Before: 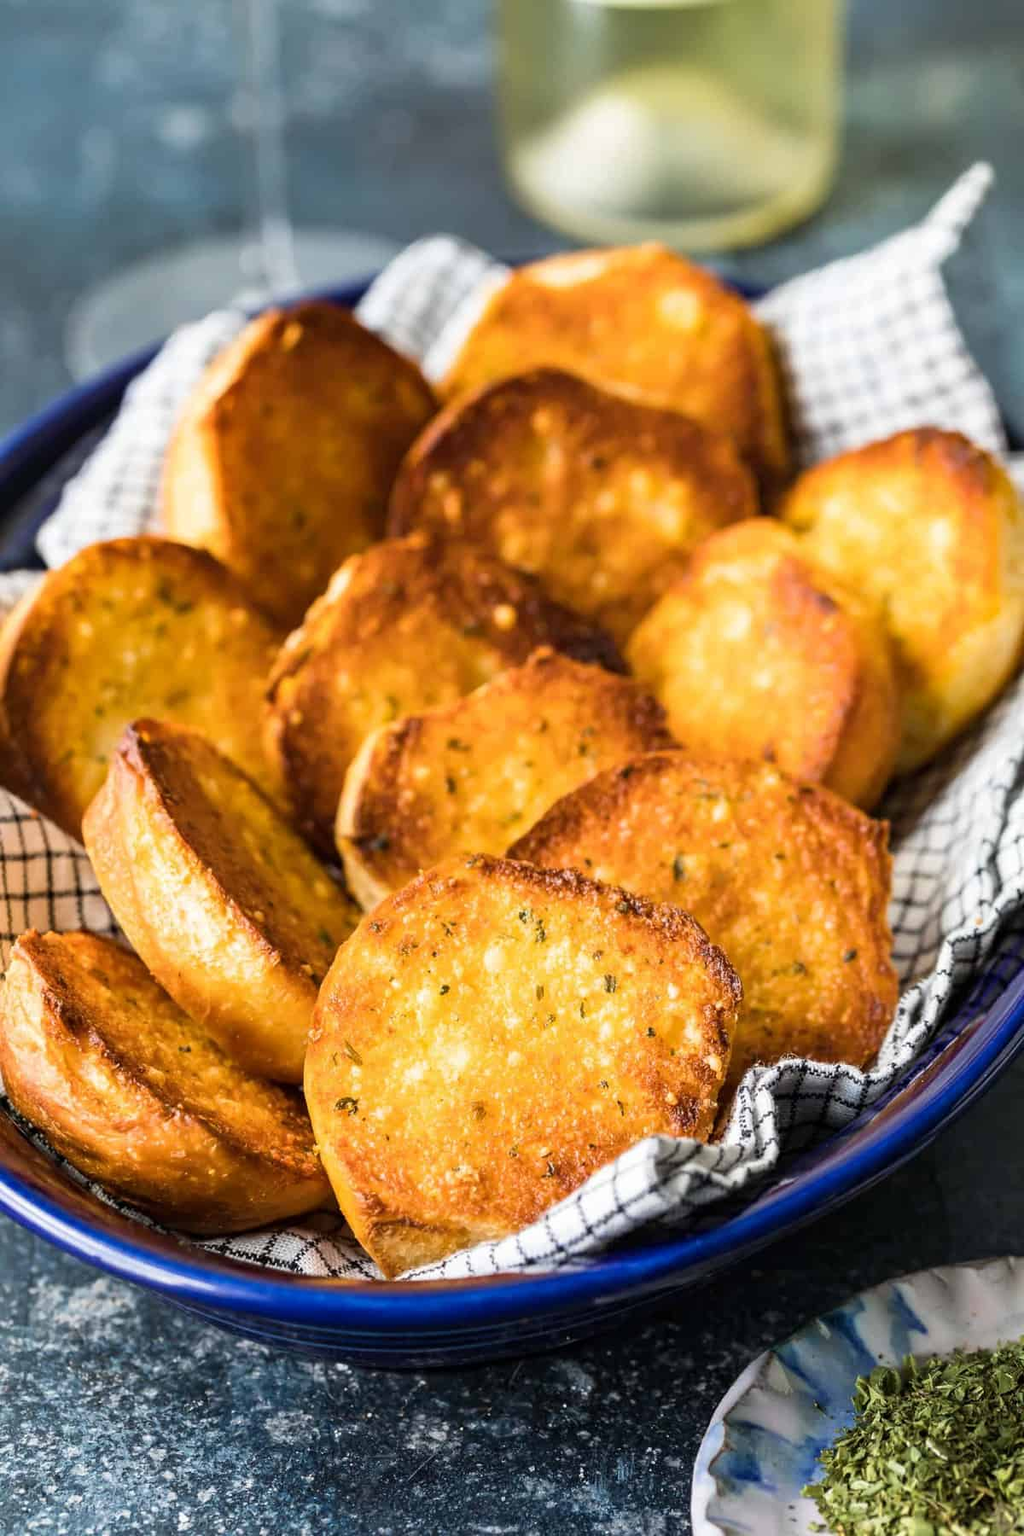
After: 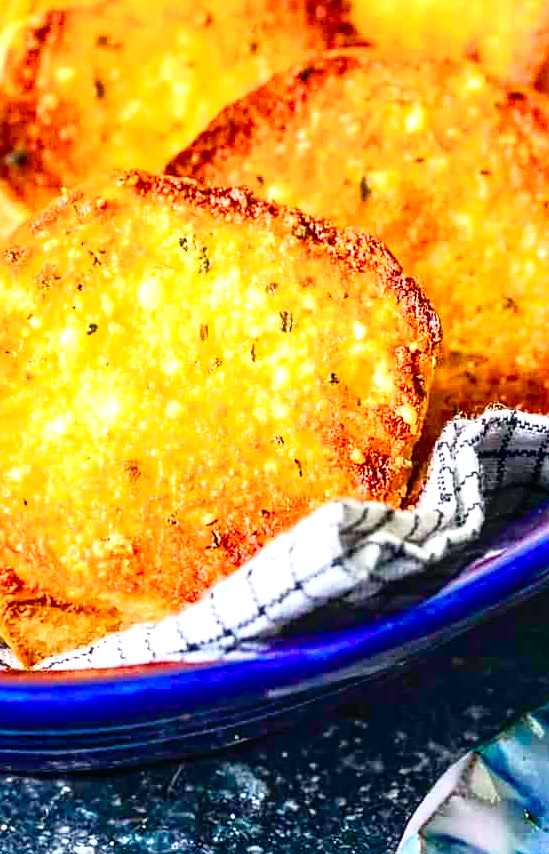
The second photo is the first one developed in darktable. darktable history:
color balance rgb: power › chroma 0.515%, power › hue 259.23°, global offset › luminance -0.232%, perceptual saturation grading › global saturation 20.614%, perceptual saturation grading › highlights -19.828%, perceptual saturation grading › shadows 29.769%, global vibrance 20%
crop: left 35.832%, top 46.207%, right 18.172%, bottom 6.162%
exposure: black level correction 0, exposure 0.697 EV, compensate exposure bias true, compensate highlight preservation false
local contrast: on, module defaults
tone equalizer: -8 EV 0.999 EV, -7 EV 1.03 EV, -6 EV 1 EV, -5 EV 1.03 EV, -4 EV 1.04 EV, -3 EV 0.715 EV, -2 EV 0.47 EV, -1 EV 0.224 EV, mask exposure compensation -0.501 EV
tone curve: curves: ch0 [(0, 0) (0.139, 0.067) (0.319, 0.269) (0.498, 0.505) (0.725, 0.824) (0.864, 0.945) (0.985, 1)]; ch1 [(0, 0) (0.291, 0.197) (0.456, 0.426) (0.495, 0.488) (0.557, 0.578) (0.599, 0.644) (0.702, 0.786) (1, 1)]; ch2 [(0, 0) (0.125, 0.089) (0.353, 0.329) (0.447, 0.43) (0.557, 0.566) (0.63, 0.667) (1, 1)], color space Lab, independent channels, preserve colors none
sharpen: on, module defaults
